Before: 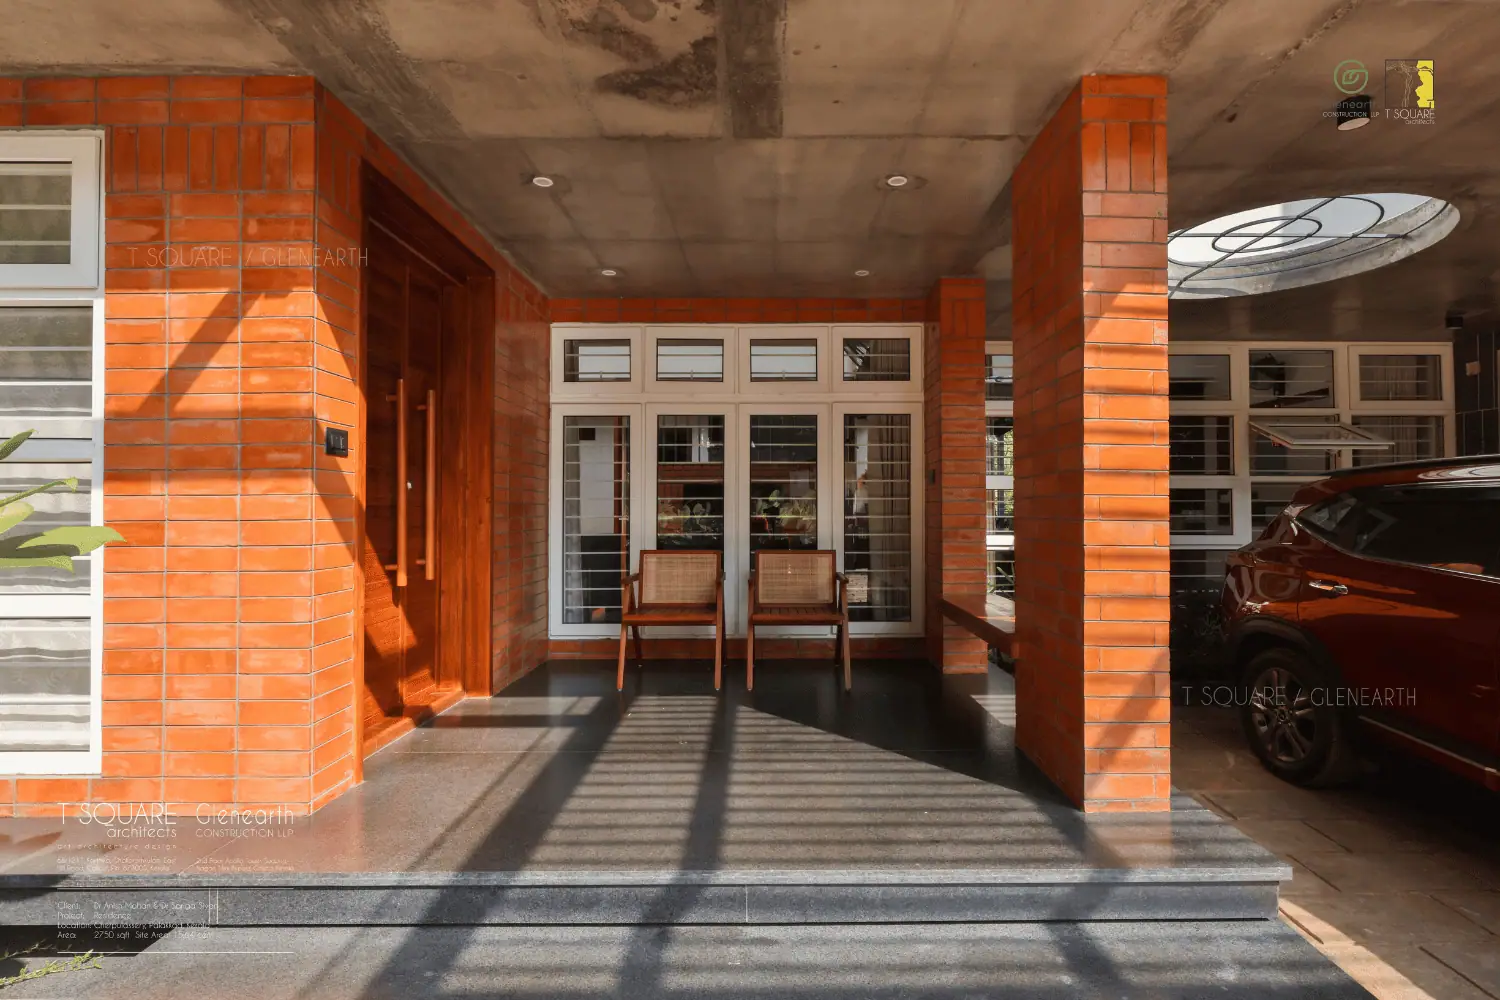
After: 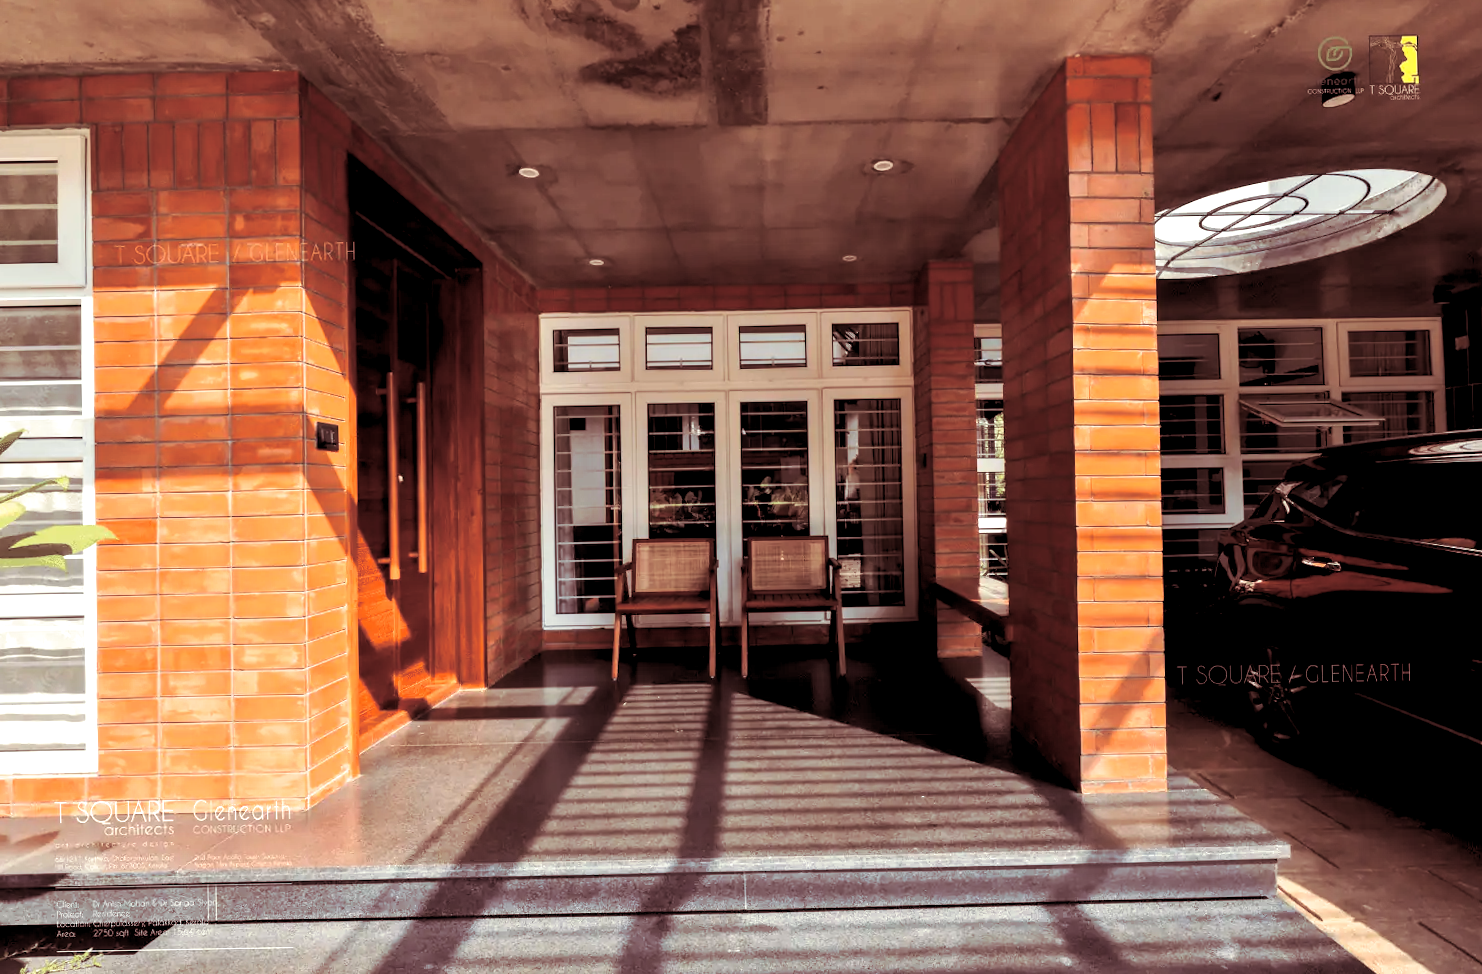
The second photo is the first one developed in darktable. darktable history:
tone equalizer: -8 EV -0.417 EV, -7 EV -0.389 EV, -6 EV -0.333 EV, -5 EV -0.222 EV, -3 EV 0.222 EV, -2 EV 0.333 EV, -1 EV 0.389 EV, +0 EV 0.417 EV, edges refinement/feathering 500, mask exposure compensation -1.57 EV, preserve details no
rotate and perspective: rotation -1°, crop left 0.011, crop right 0.989, crop top 0.025, crop bottom 0.975
split-toning: on, module defaults
rgb levels: levels [[0.01, 0.419, 0.839], [0, 0.5, 1], [0, 0.5, 1]]
